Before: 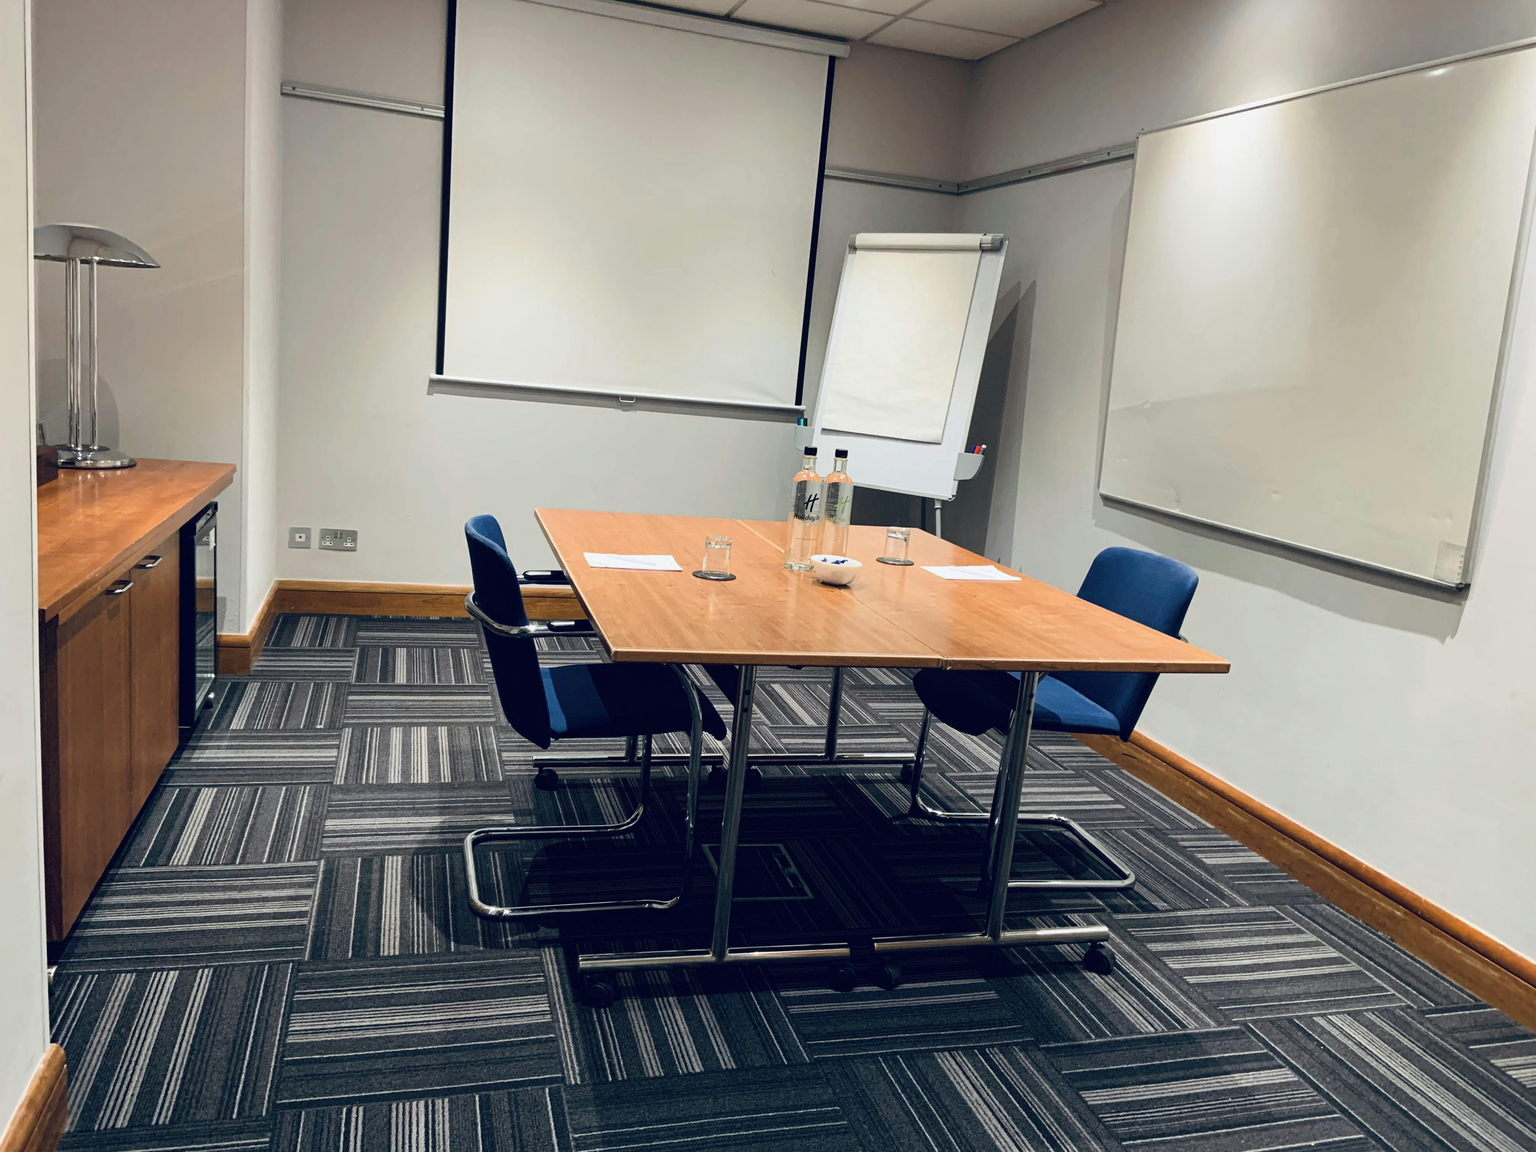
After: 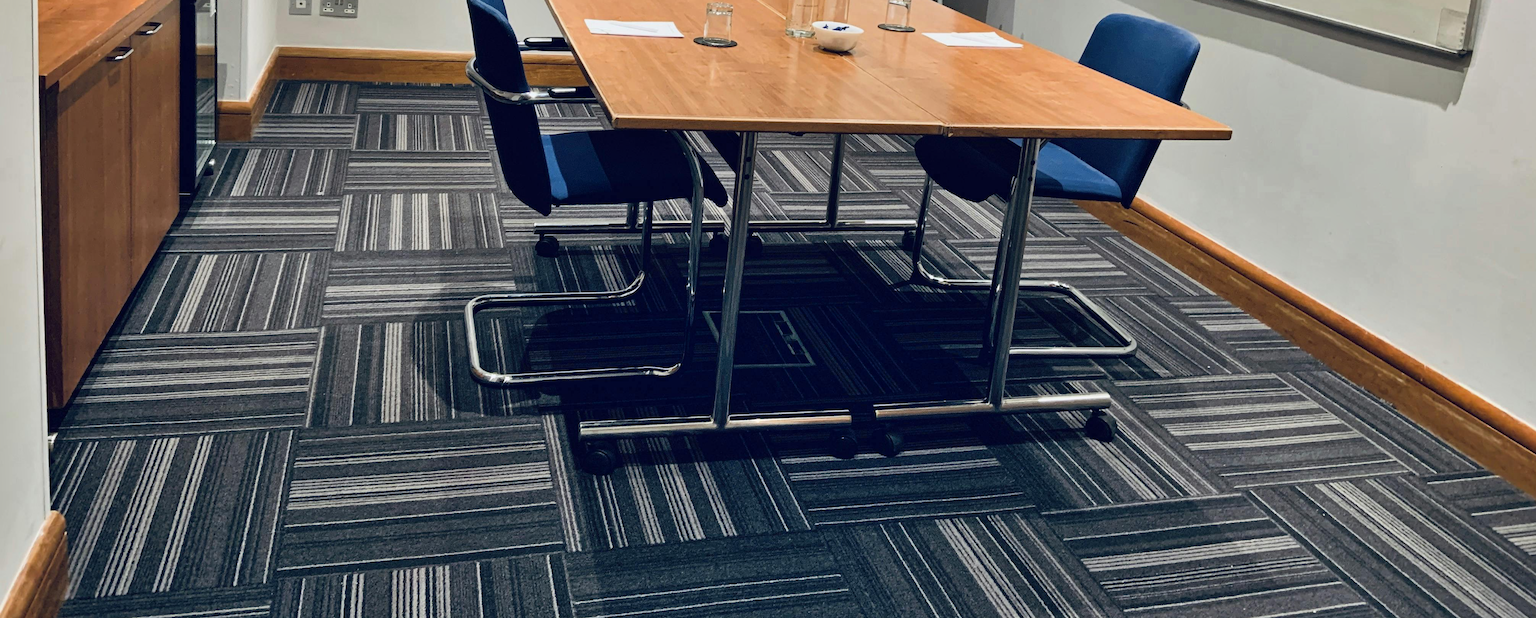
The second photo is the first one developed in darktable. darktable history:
shadows and highlights: shadows 43.65, white point adjustment -1.29, soften with gaussian
crop and rotate: top 46.337%, right 0.103%
